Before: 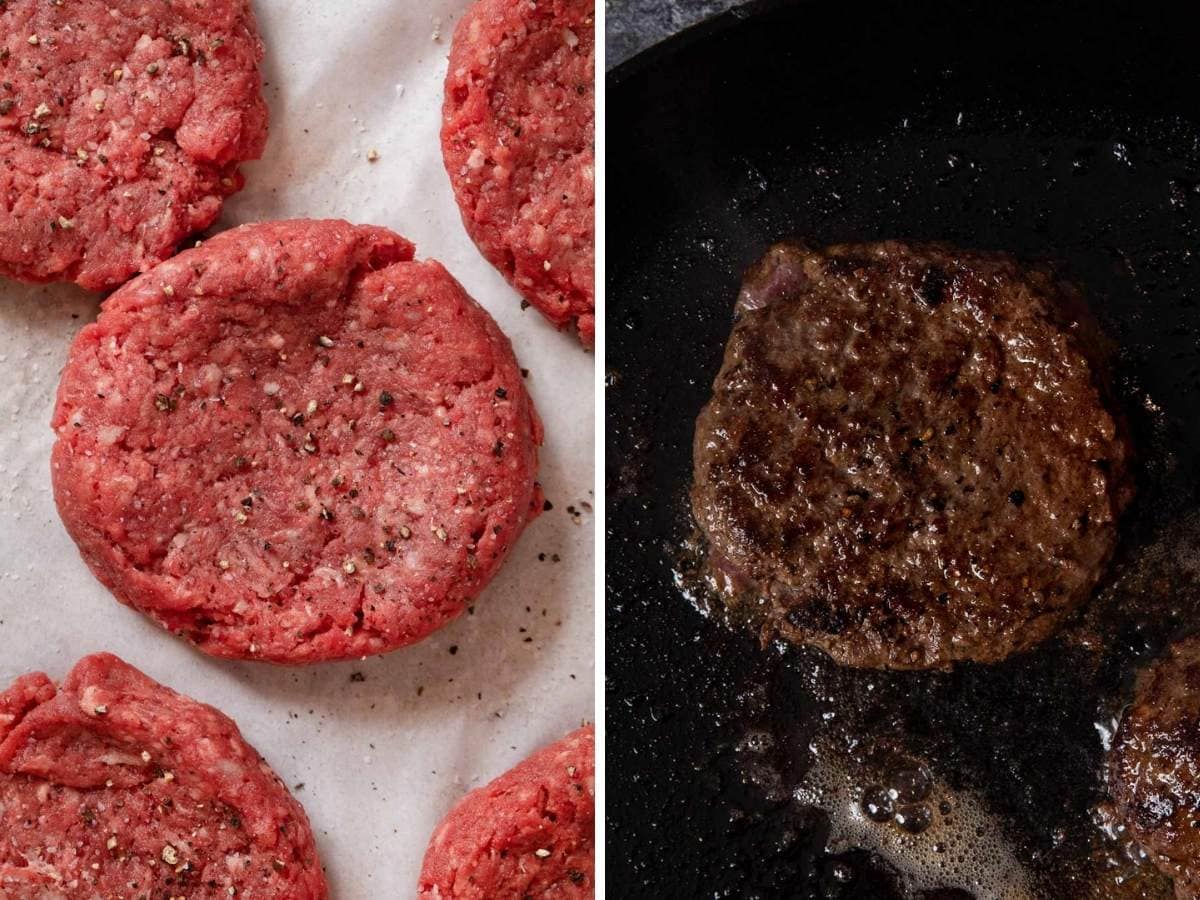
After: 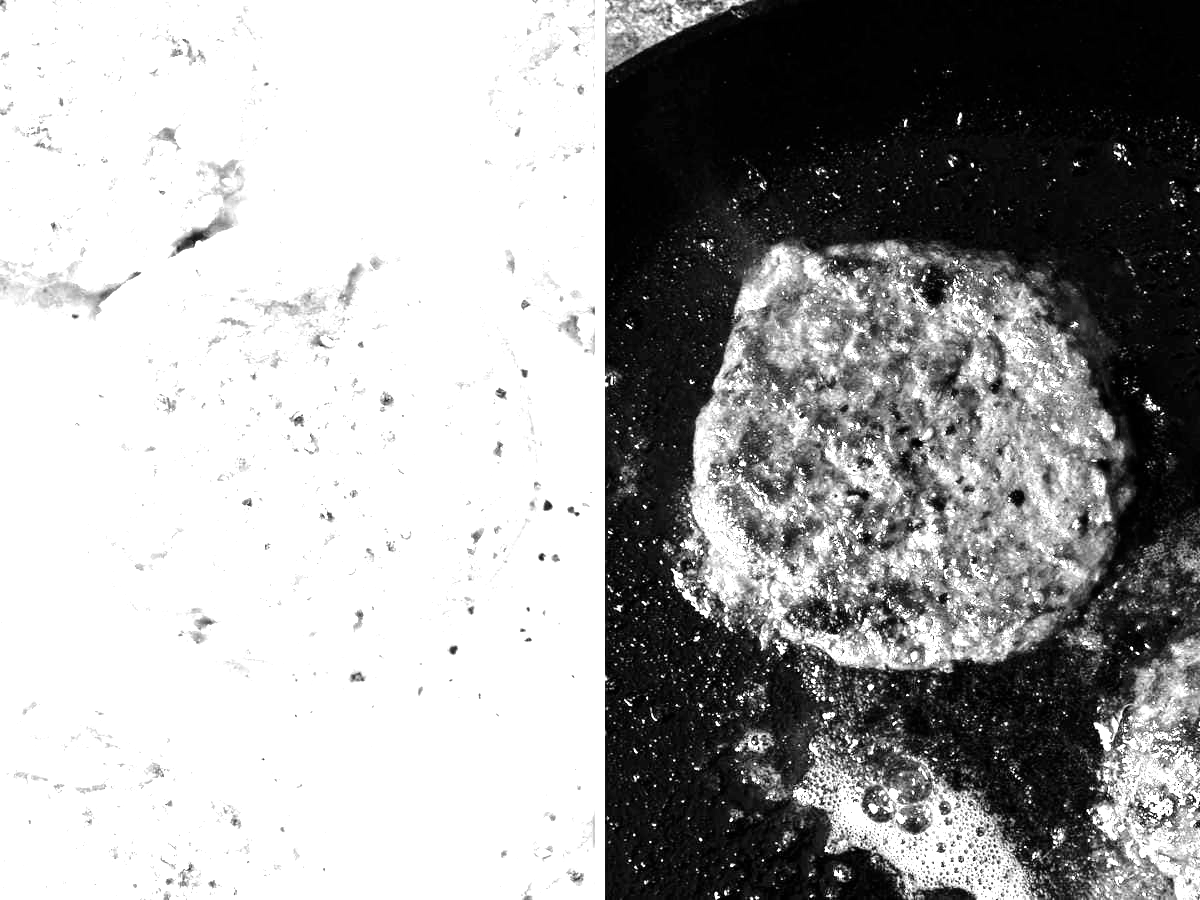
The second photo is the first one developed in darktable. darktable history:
color calibration: output gray [0.21, 0.42, 0.37, 0], gray › normalize channels true, illuminant same as pipeline (D50), adaptation XYZ, x 0.346, y 0.359, gamut compression 0
white balance: red 4.26, blue 1.802
graduated density: rotation 5.63°, offset 76.9
tone equalizer: -8 EV -0.75 EV, -7 EV -0.7 EV, -6 EV -0.6 EV, -5 EV -0.4 EV, -3 EV 0.4 EV, -2 EV 0.6 EV, -1 EV 0.7 EV, +0 EV 0.75 EV, edges refinement/feathering 500, mask exposure compensation -1.57 EV, preserve details no
